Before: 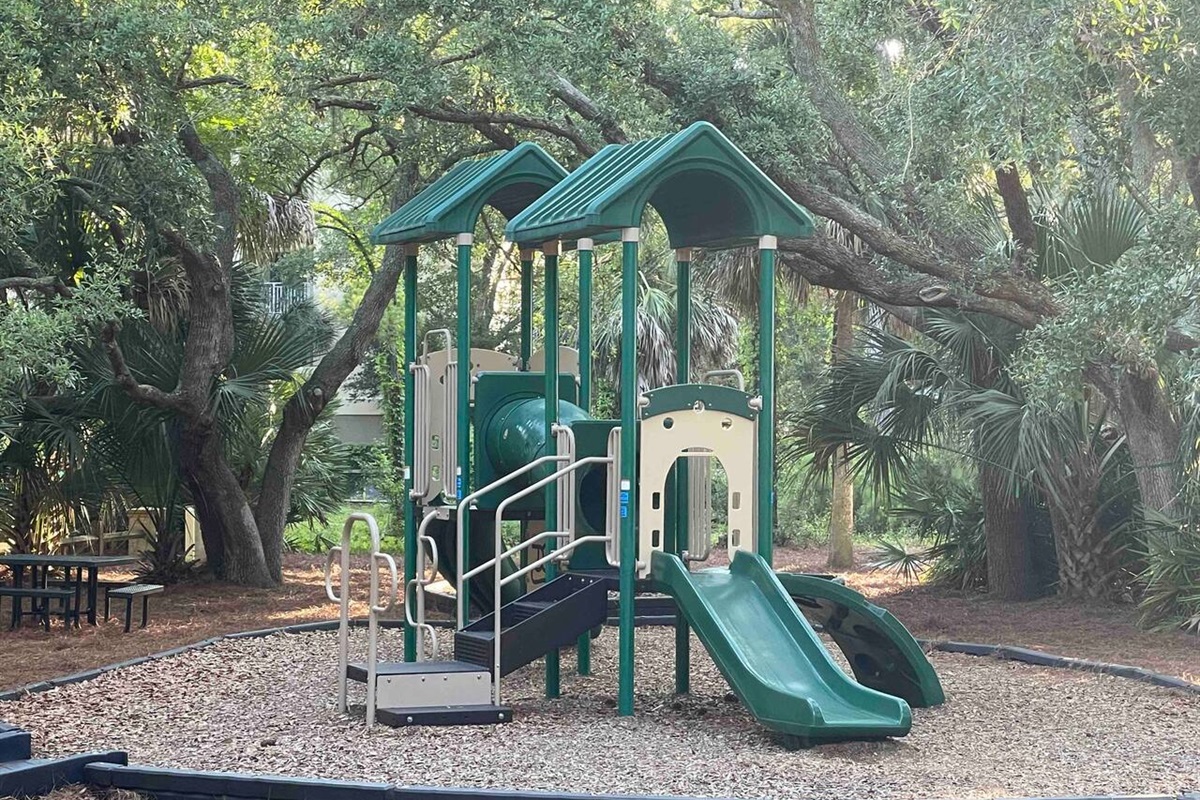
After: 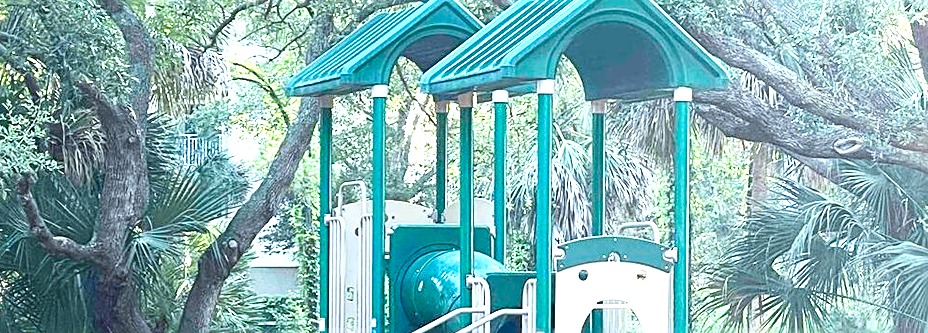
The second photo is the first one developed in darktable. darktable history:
exposure: black level correction 0, exposure 1.455 EV, compensate highlight preservation false
tone curve: curves: ch0 [(0, 0.036) (0.119, 0.115) (0.466, 0.498) (0.715, 0.767) (0.817, 0.865) (1, 0.998)]; ch1 [(0, 0) (0.377, 0.416) (0.44, 0.461) (0.487, 0.49) (0.514, 0.517) (0.536, 0.577) (0.66, 0.724) (1, 1)]; ch2 [(0, 0) (0.38, 0.405) (0.463, 0.443) (0.492, 0.486) (0.526, 0.541) (0.578, 0.598) (0.653, 0.698) (1, 1)], preserve colors none
crop: left 7.097%, top 18.567%, right 14.249%, bottom 39.736%
sharpen: on, module defaults
color calibration: output R [0.999, 0.026, -0.11, 0], output G [-0.019, 1.037, -0.099, 0], output B [0.022, -0.023, 0.902, 0], x 0.382, y 0.392, temperature 4088.3 K
